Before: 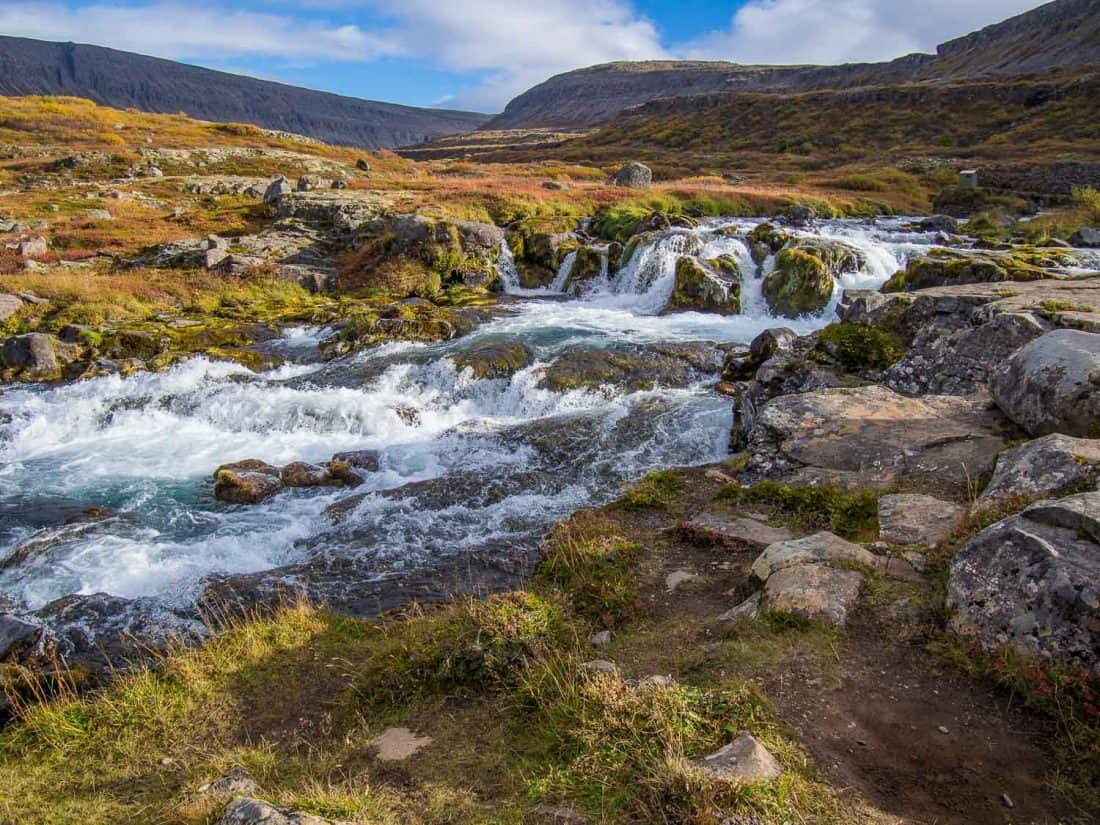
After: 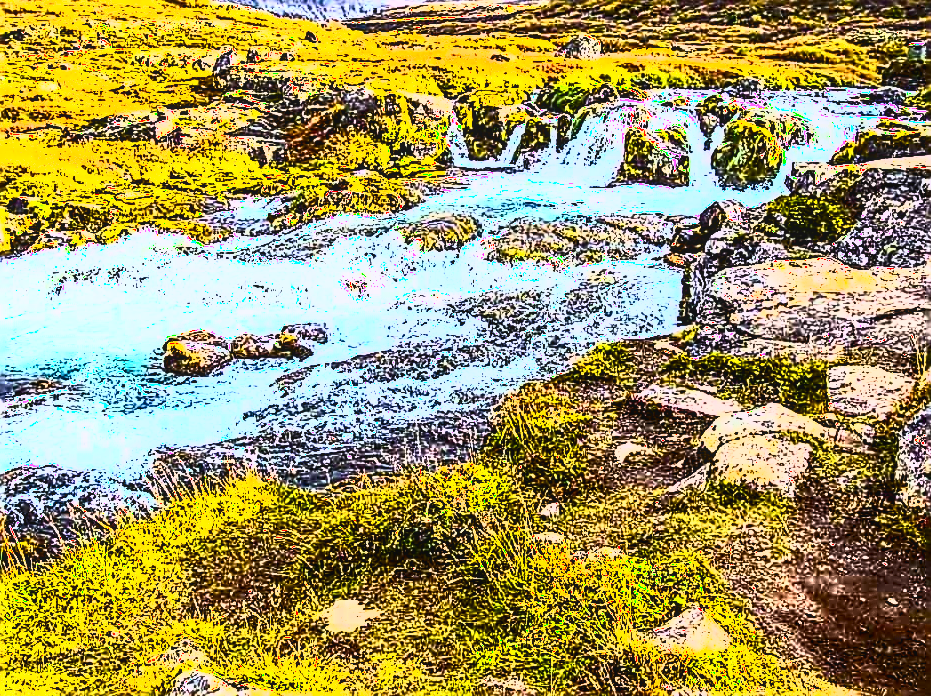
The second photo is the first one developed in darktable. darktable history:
tone equalizer: -8 EV -0.392 EV, -7 EV -0.402 EV, -6 EV -0.332 EV, -5 EV -0.239 EV, -3 EV 0.194 EV, -2 EV 0.329 EV, -1 EV 0.379 EV, +0 EV 0.413 EV, edges refinement/feathering 500, mask exposure compensation -1.57 EV, preserve details no
crop and rotate: left 4.669%, top 15.519%, right 10.692%
color balance rgb: perceptual saturation grading › global saturation 63.879%, perceptual saturation grading › highlights 59.966%, perceptual saturation grading › mid-tones 49.681%, perceptual saturation grading › shadows 49.956%, perceptual brilliance grading › global brilliance 34.991%, perceptual brilliance grading › highlights 50.072%, perceptual brilliance grading › mid-tones 58.931%, perceptual brilliance grading › shadows 34.17%
shadows and highlights: shadows 0.17, highlights 39.46
sharpen: amount 1.844
contrast brightness saturation: contrast 0.499, saturation -0.094
local contrast: on, module defaults
